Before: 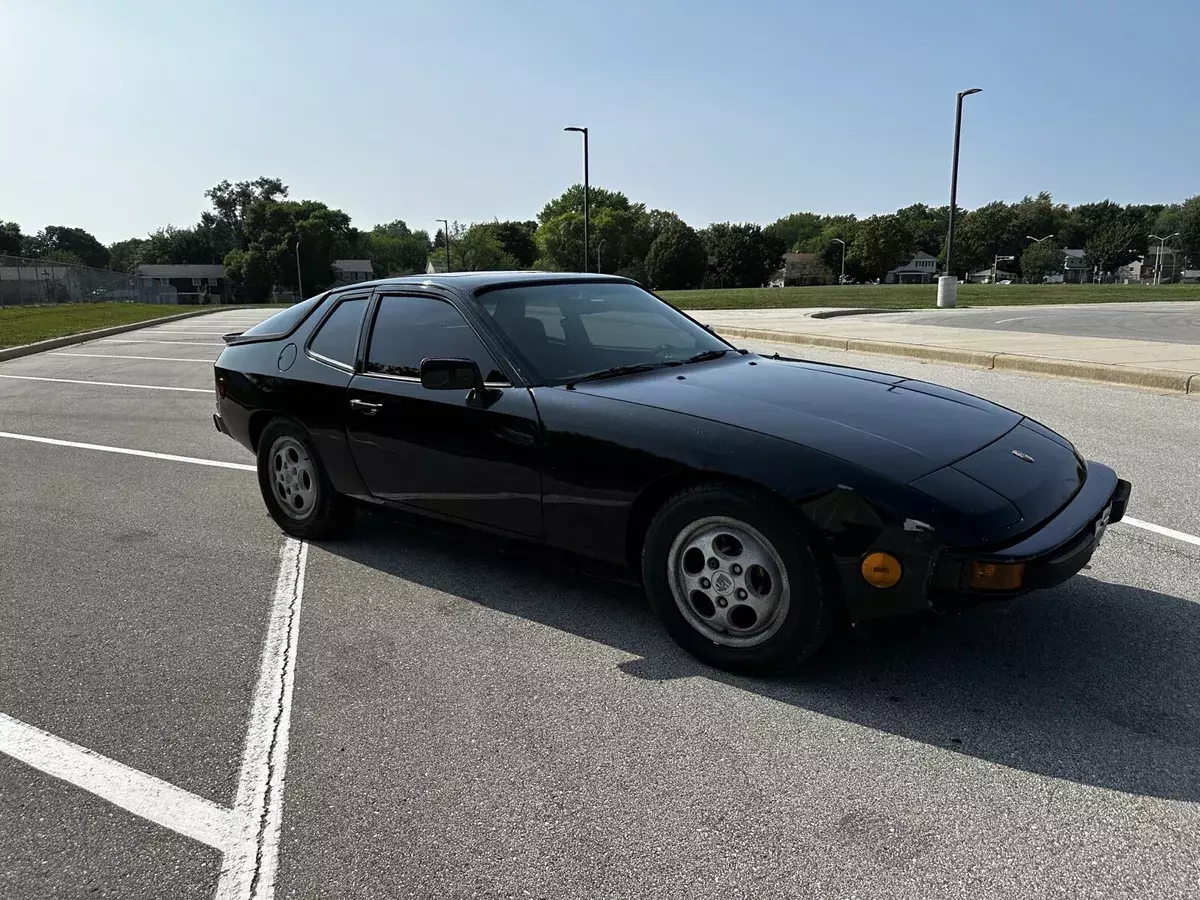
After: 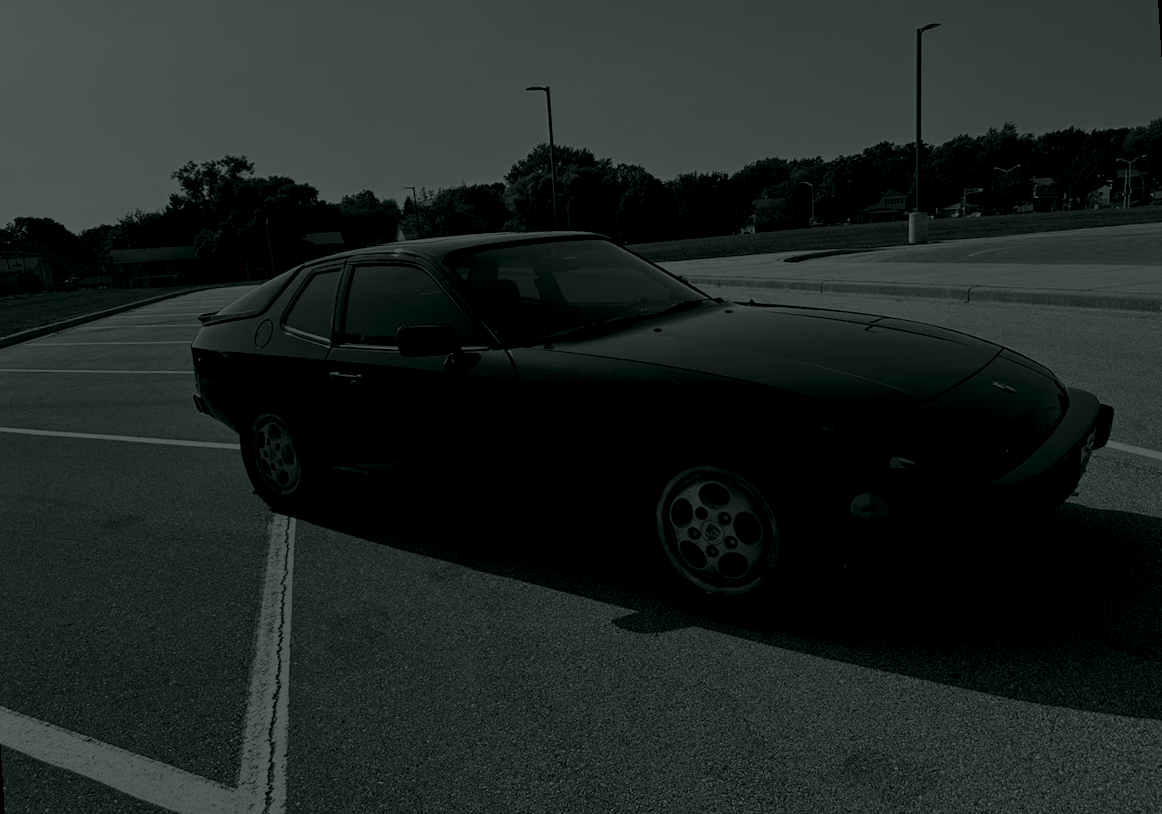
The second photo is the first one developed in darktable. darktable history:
rotate and perspective: rotation -3.52°, crop left 0.036, crop right 0.964, crop top 0.081, crop bottom 0.919
colorize: hue 90°, saturation 19%, lightness 1.59%, version 1
